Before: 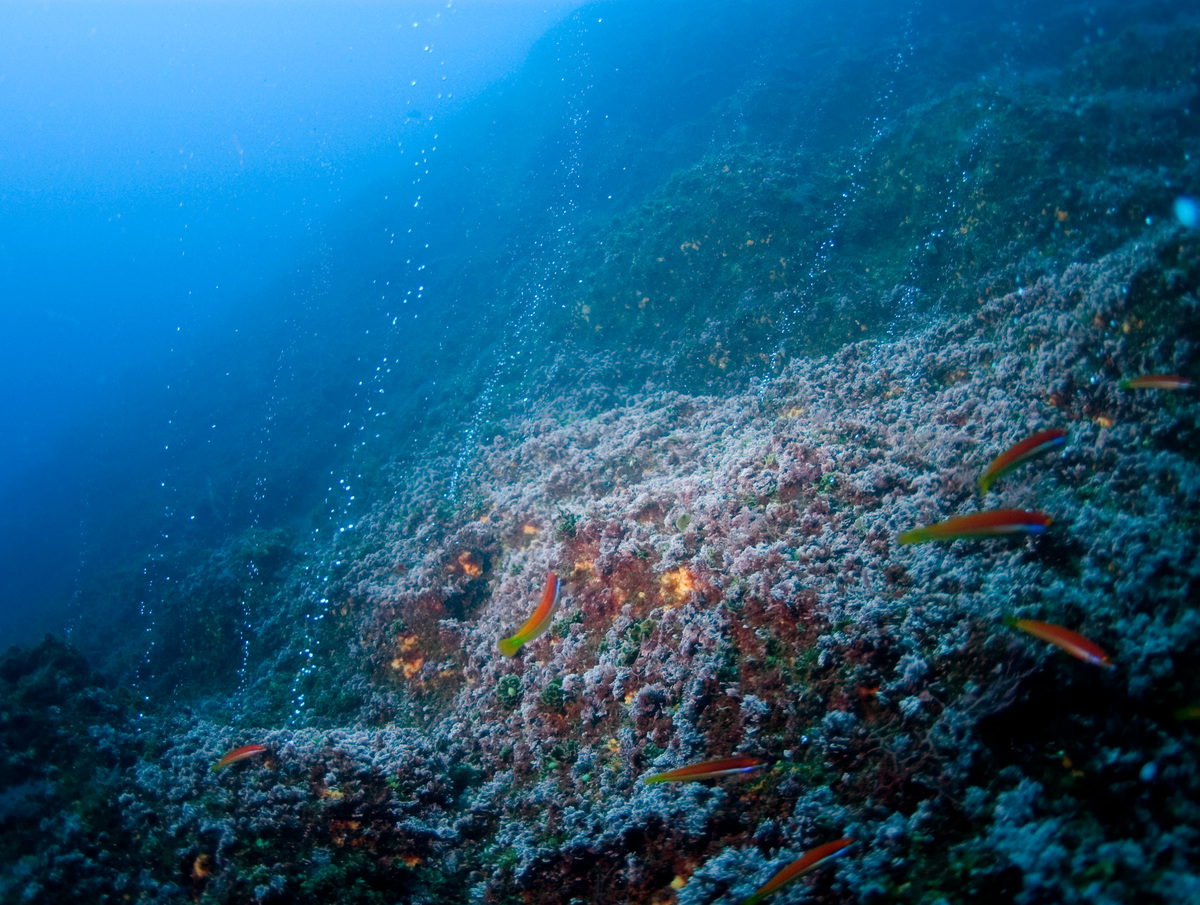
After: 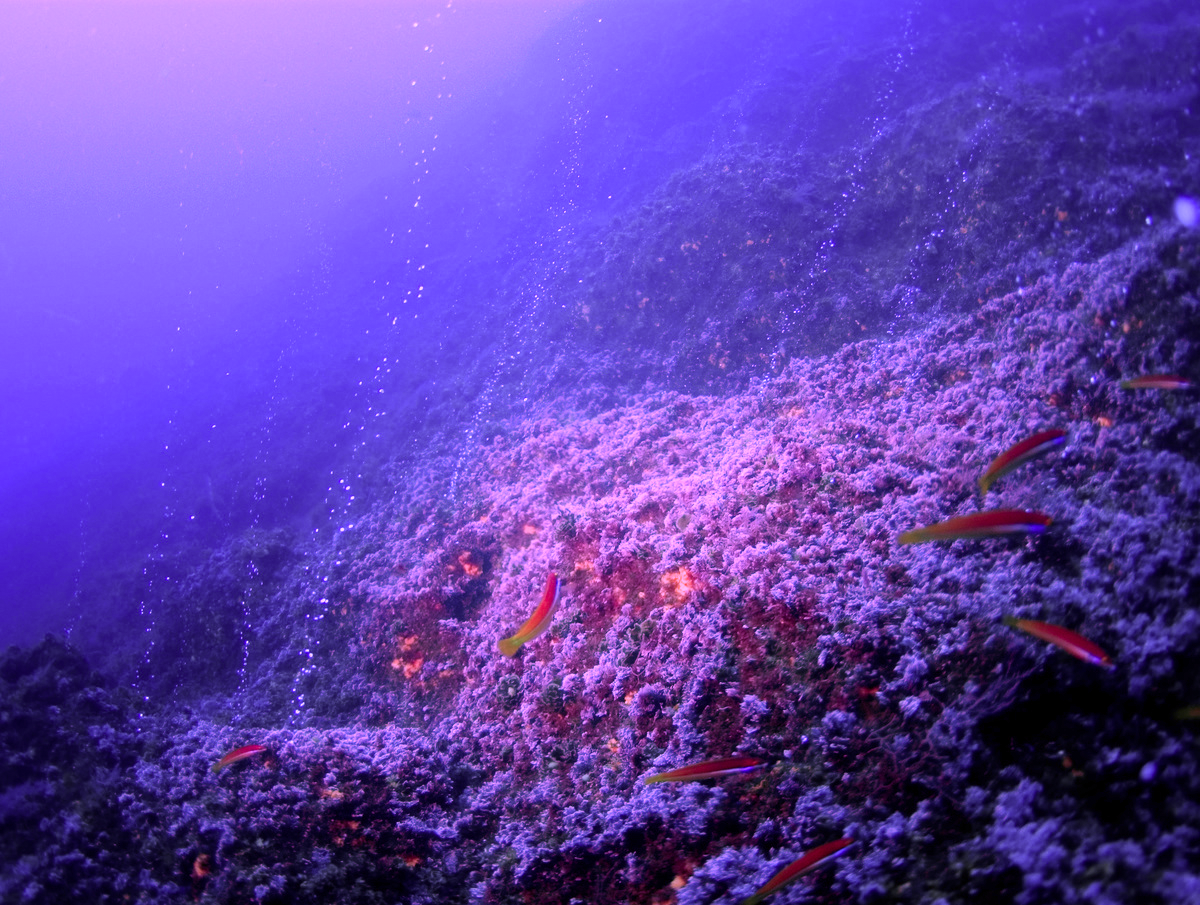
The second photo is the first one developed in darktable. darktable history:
color calibration: illuminant custom, x 0.261, y 0.521, temperature 7054.11 K
color balance rgb: shadows lift › chroma 7.23%, shadows lift › hue 246.48°, highlights gain › chroma 5.38%, highlights gain › hue 196.93°, white fulcrum 1 EV
